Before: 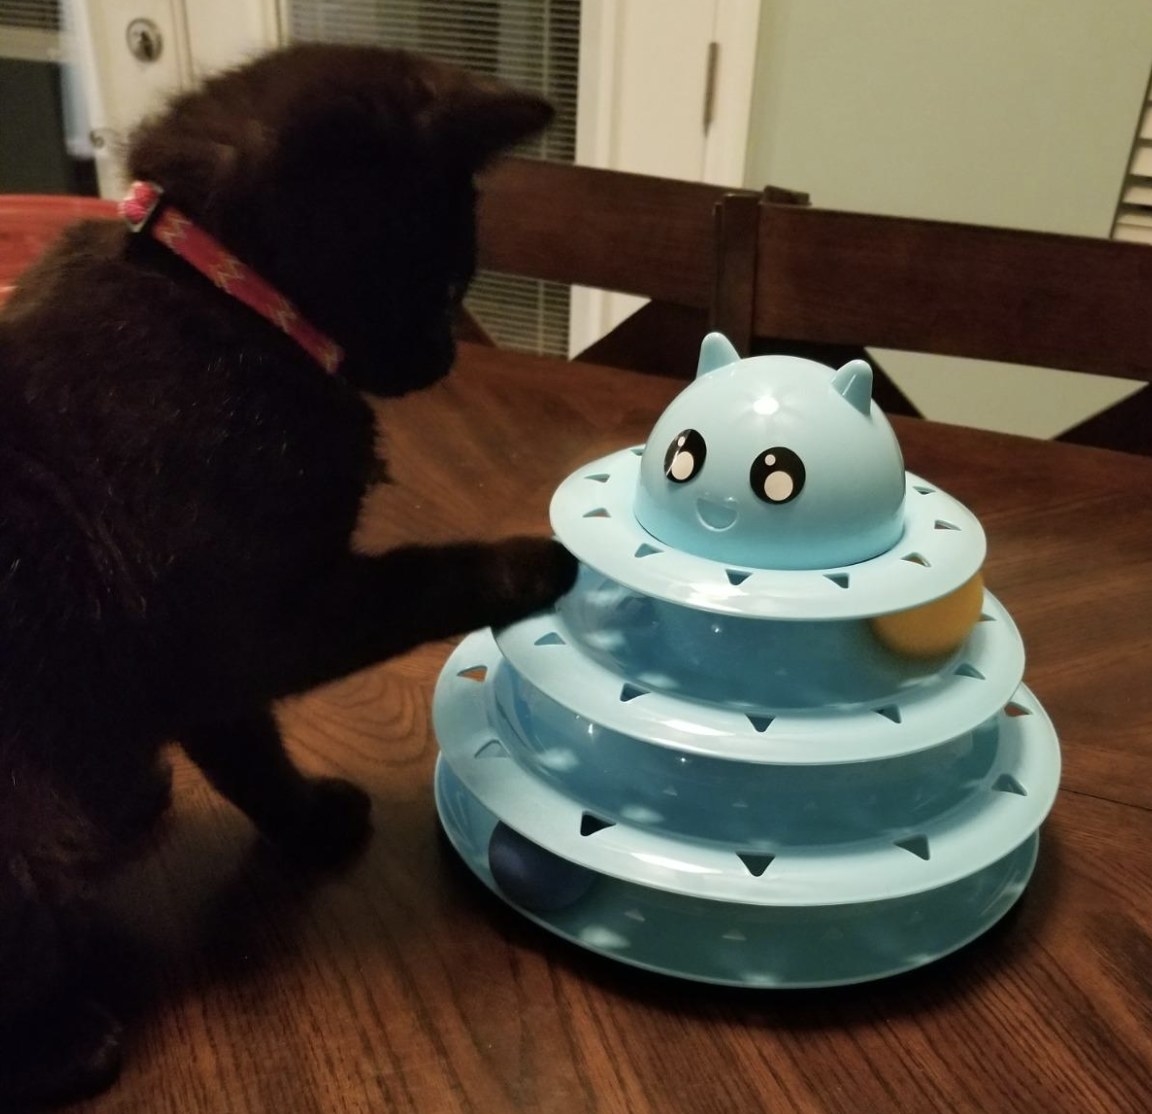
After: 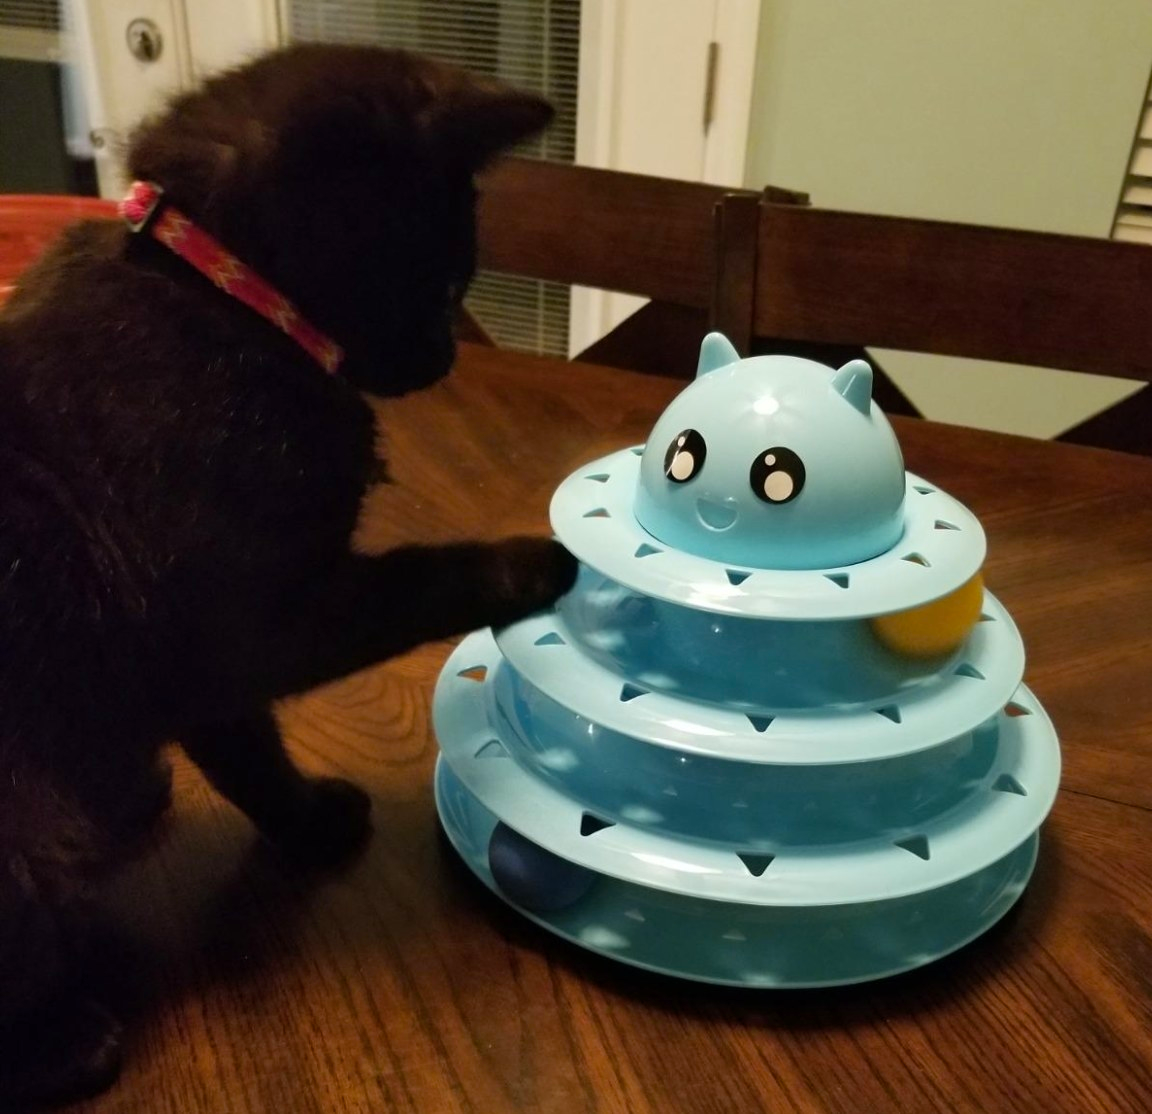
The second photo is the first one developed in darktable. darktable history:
color balance rgb: linear chroma grading › global chroma 0.435%, perceptual saturation grading › global saturation 25.568%, global vibrance 9.955%
